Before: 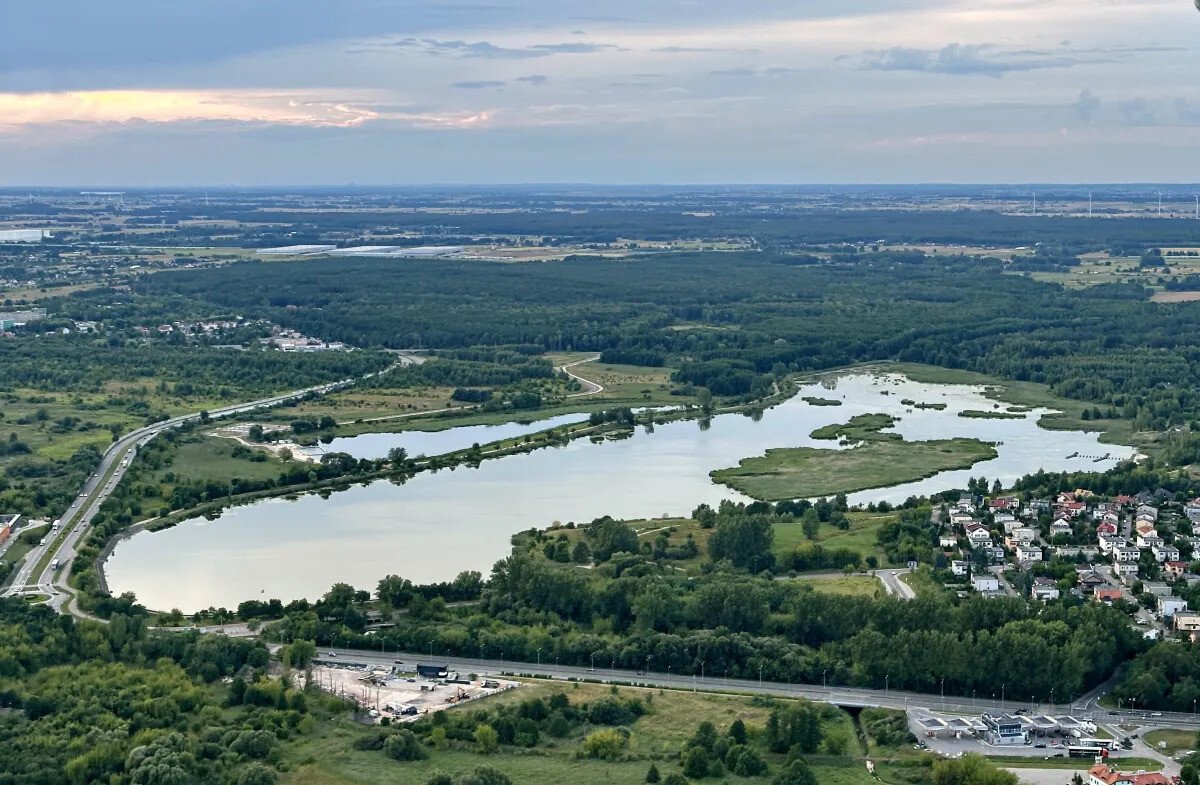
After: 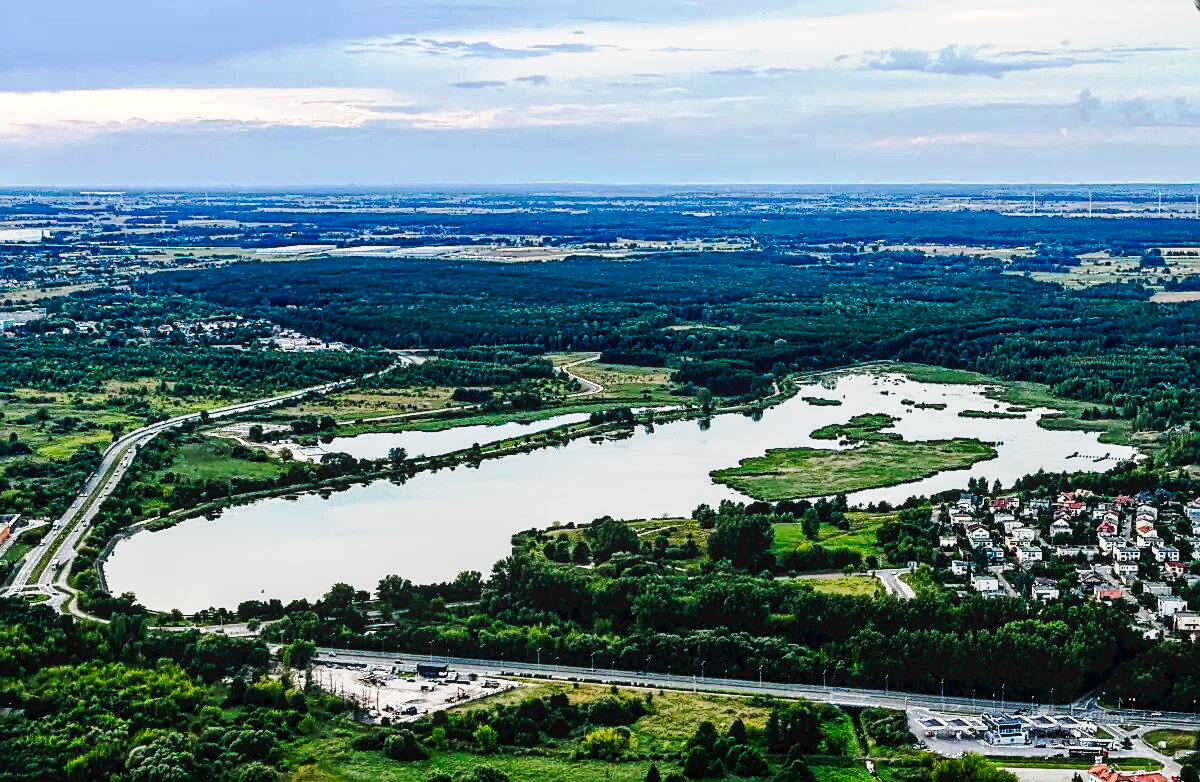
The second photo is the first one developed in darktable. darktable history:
crop: top 0.05%, bottom 0.098%
local contrast: on, module defaults
sharpen: on, module defaults
exposure: black level correction 0.007, compensate highlight preservation false
white balance: red 1, blue 1
tone curve: curves: ch0 [(0, 0) (0.003, 0.043) (0.011, 0.043) (0.025, 0.035) (0.044, 0.042) (0.069, 0.035) (0.1, 0.03) (0.136, 0.017) (0.177, 0.03) (0.224, 0.06) (0.277, 0.118) (0.335, 0.189) (0.399, 0.297) (0.468, 0.483) (0.543, 0.631) (0.623, 0.746) (0.709, 0.823) (0.801, 0.944) (0.898, 0.966) (1, 1)], preserve colors none
